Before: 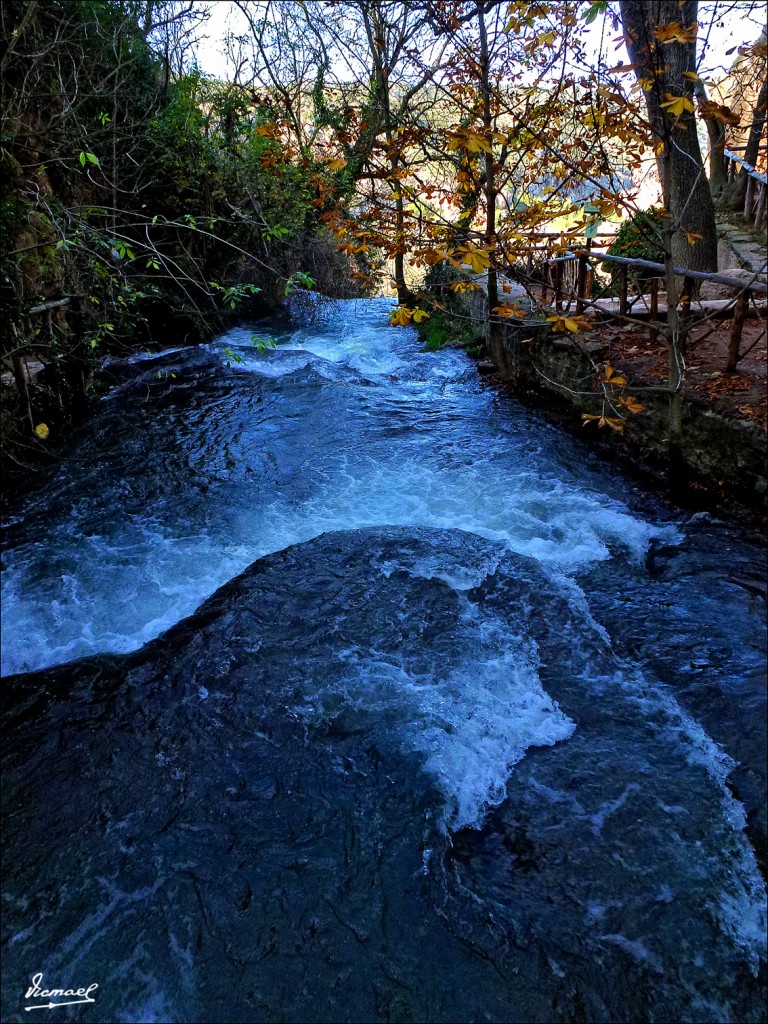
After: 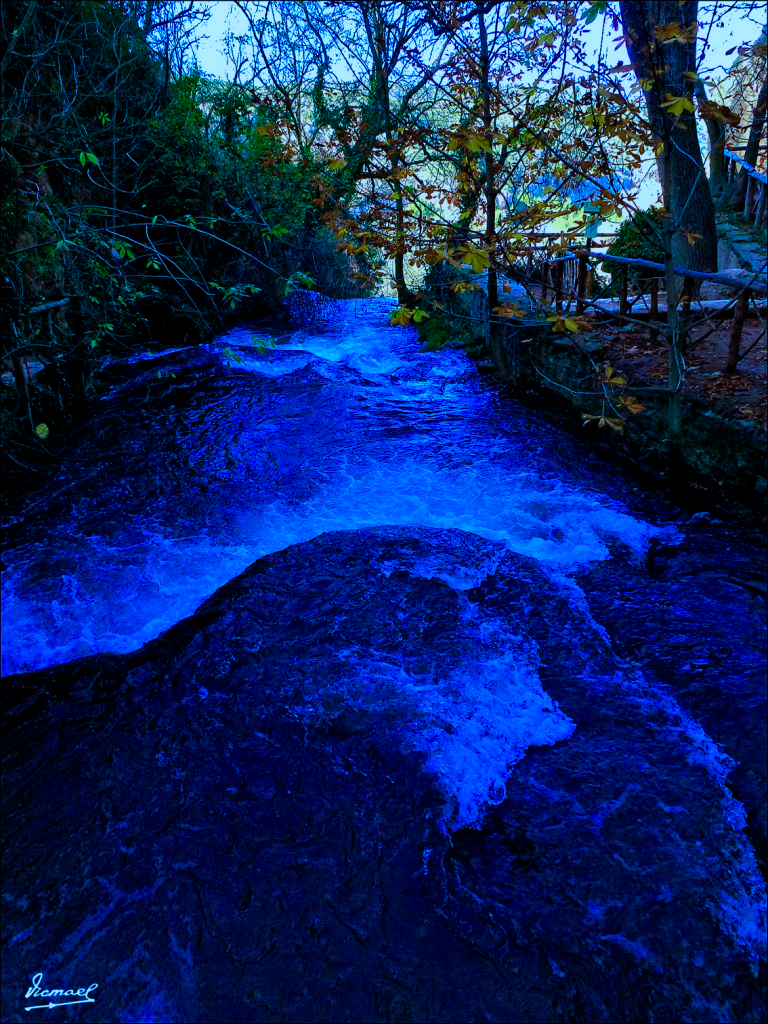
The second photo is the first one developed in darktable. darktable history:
tone equalizer: edges refinement/feathering 500, mask exposure compensation -1.57 EV, preserve details guided filter
color balance rgb: shadows lift › luminance -41.001%, shadows lift › chroma 13.904%, shadows lift › hue 260.25°, highlights gain › luminance -33.203%, highlights gain › chroma 5.584%, highlights gain › hue 220.22°, global offset › hue 169.68°, shadows fall-off 299.658%, white fulcrum 1.99 EV, highlights fall-off 298.618%, perceptual saturation grading › global saturation 20%, perceptual saturation grading › highlights -50.031%, perceptual saturation grading › shadows 30.98%, mask middle-gray fulcrum 99.944%, global vibrance 5.993%, contrast gray fulcrum 38.312%
